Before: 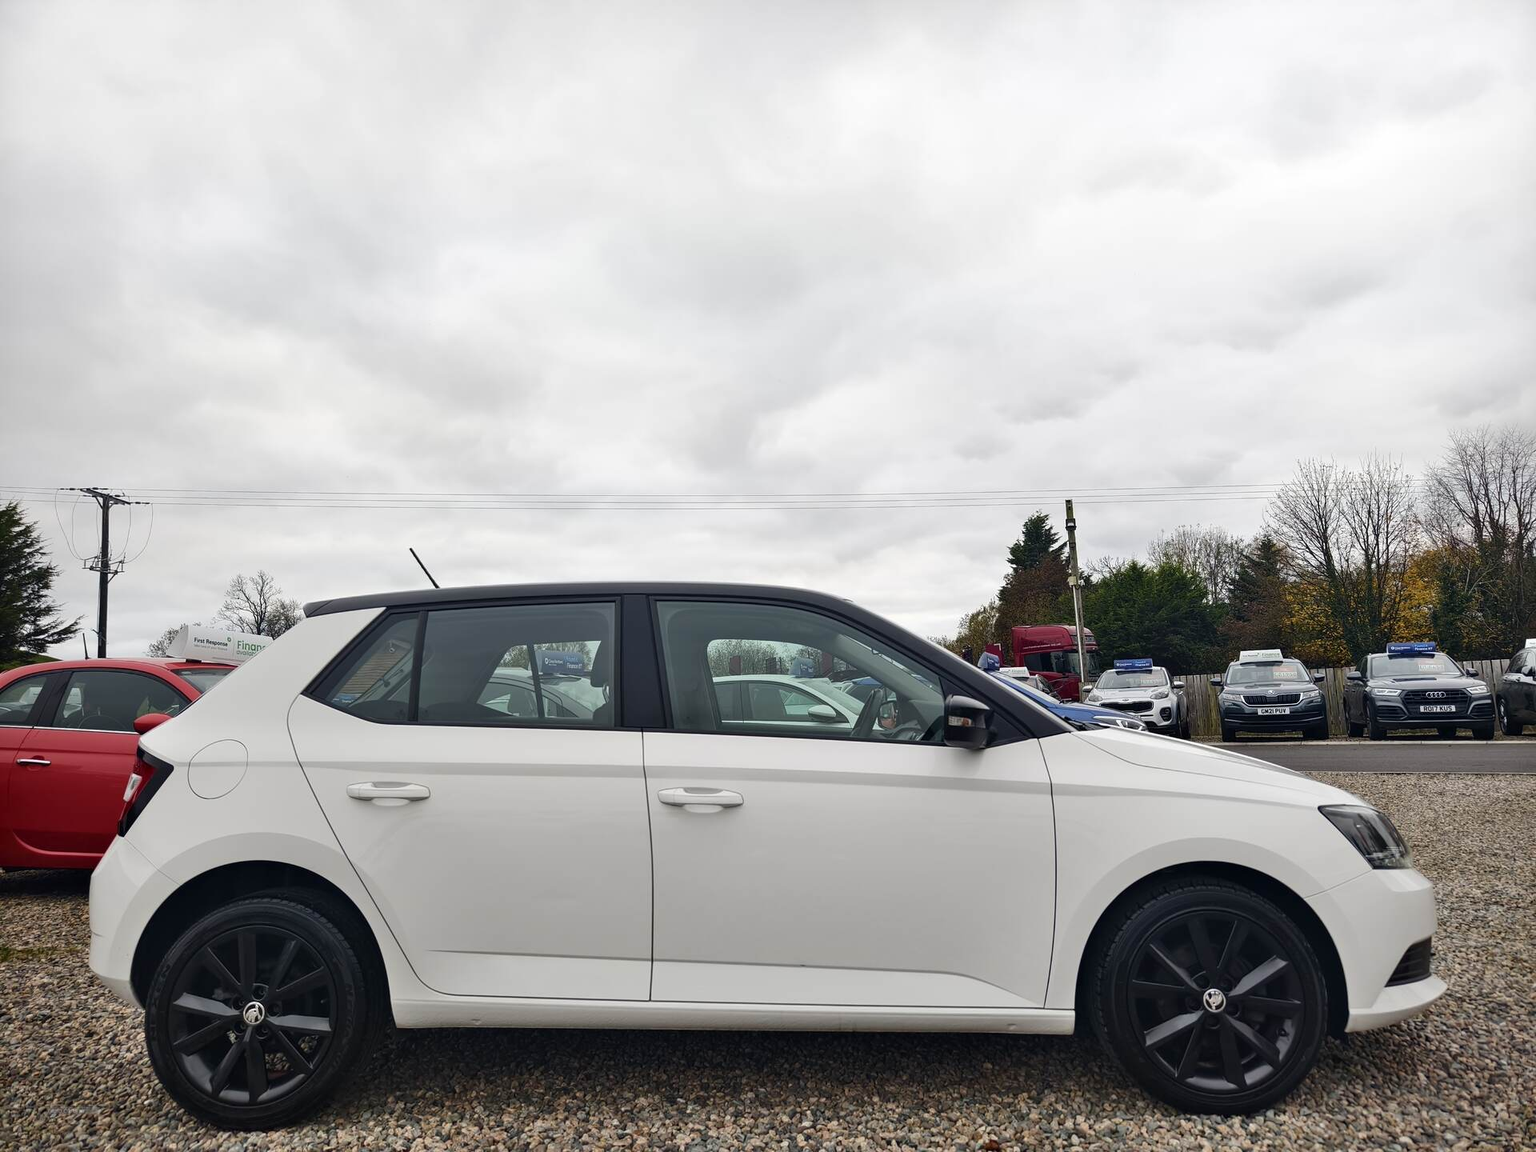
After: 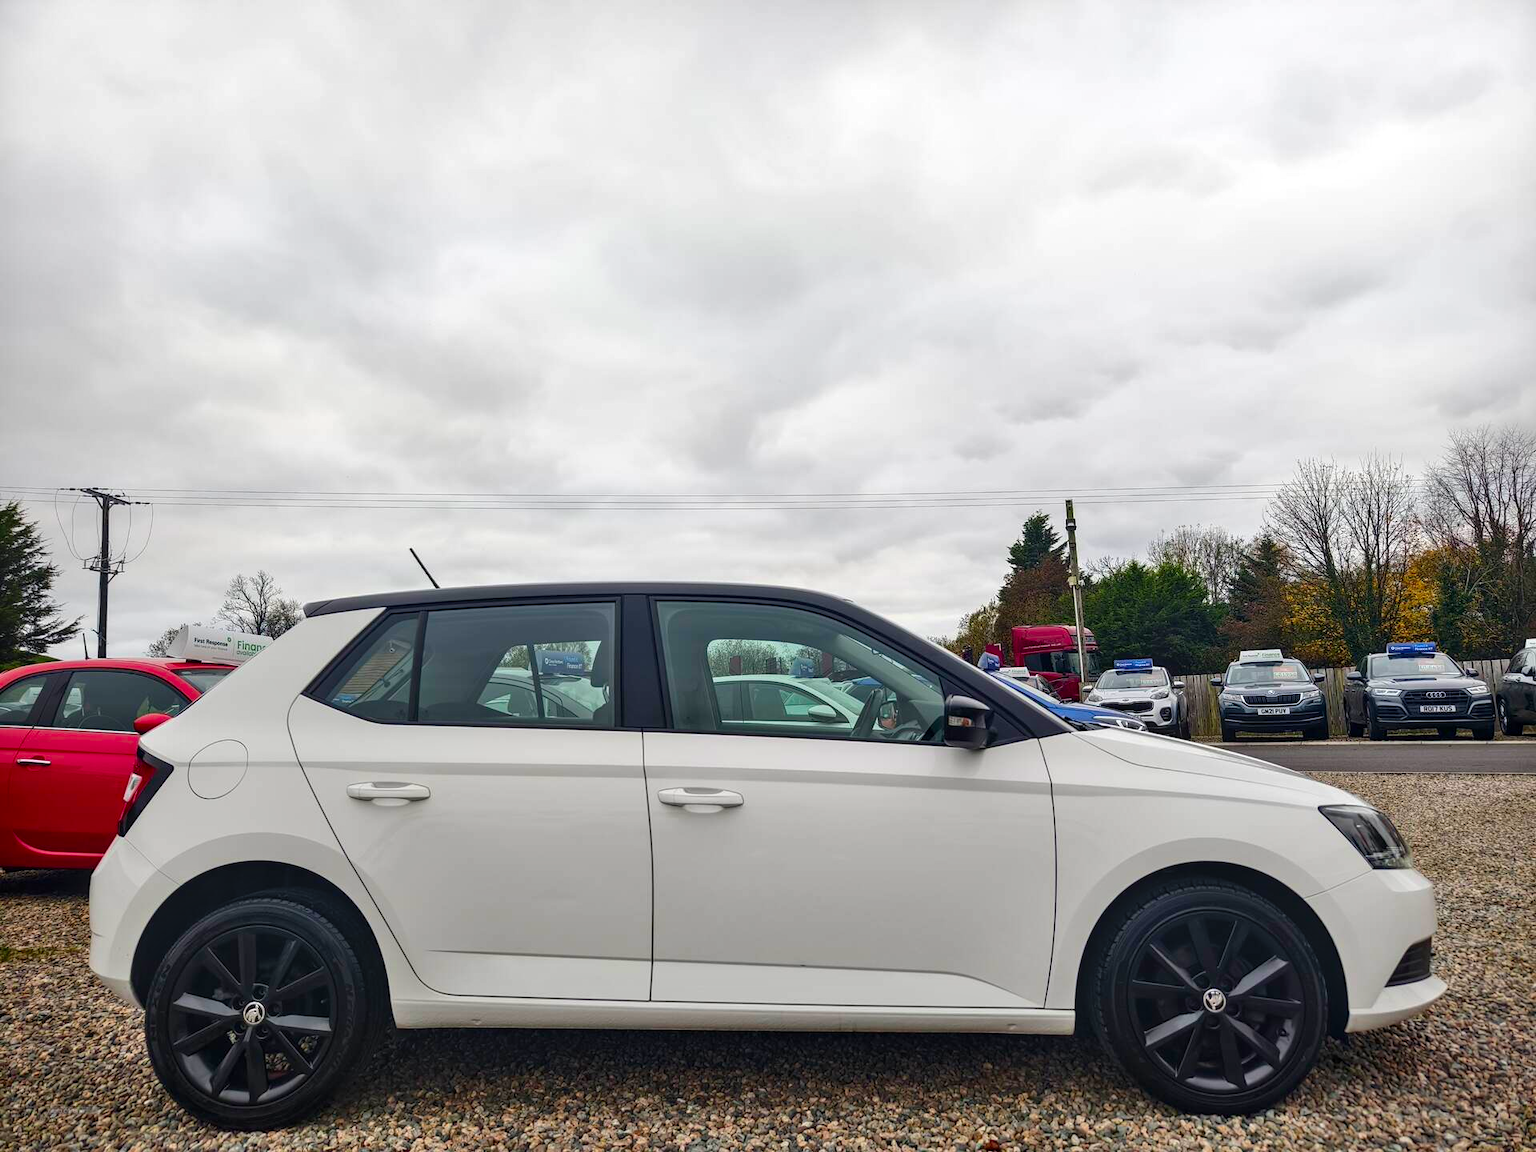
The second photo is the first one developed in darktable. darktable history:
local contrast: on, module defaults
color contrast: green-magenta contrast 1.69, blue-yellow contrast 1.49
